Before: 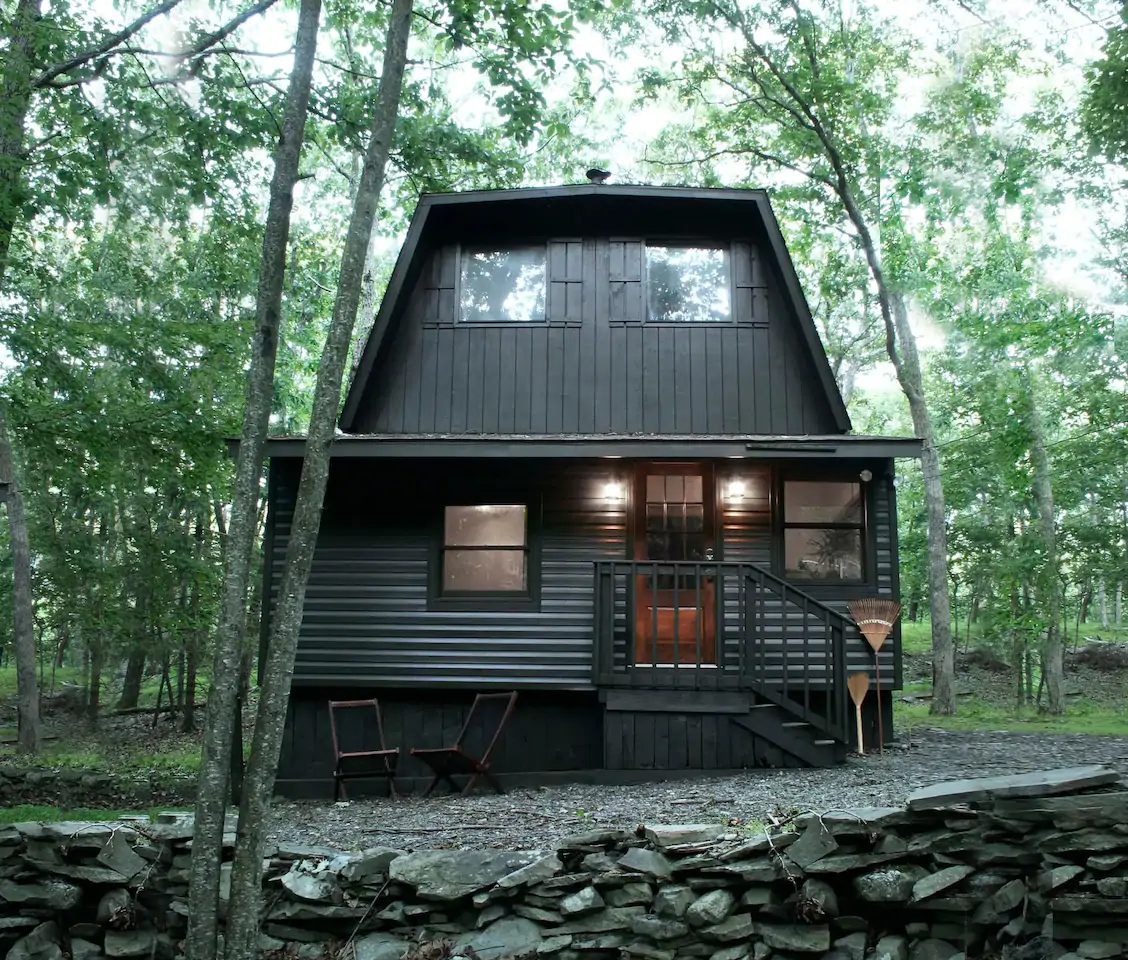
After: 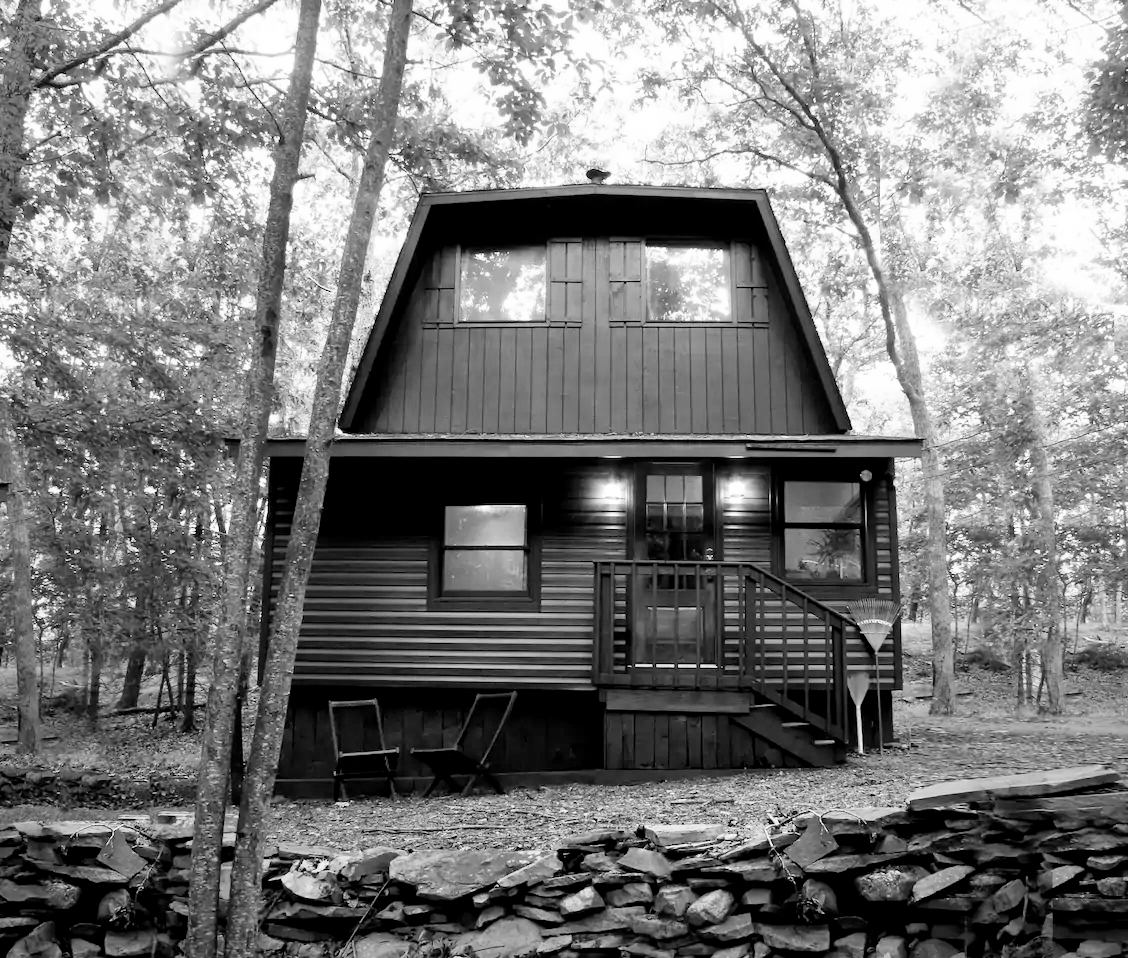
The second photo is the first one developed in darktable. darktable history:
local contrast: mode bilateral grid, contrast 20, coarseness 50, detail 120%, midtone range 0.2
levels: mode automatic, black 0.023%, white 99.97%, levels [0.062, 0.494, 0.925]
crop: top 0.05%, bottom 0.098%
white balance: red 0.98, blue 1.034
monochrome: on, module defaults
velvia: on, module defaults
filmic rgb: black relative exposure -8.79 EV, white relative exposure 4.98 EV, threshold 6 EV, target black luminance 0%, hardness 3.77, latitude 66.34%, contrast 0.822, highlights saturation mix 10%, shadows ↔ highlights balance 20%, add noise in highlights 0.1, color science v4 (2020), iterations of high-quality reconstruction 0, type of noise poissonian, enable highlight reconstruction true
